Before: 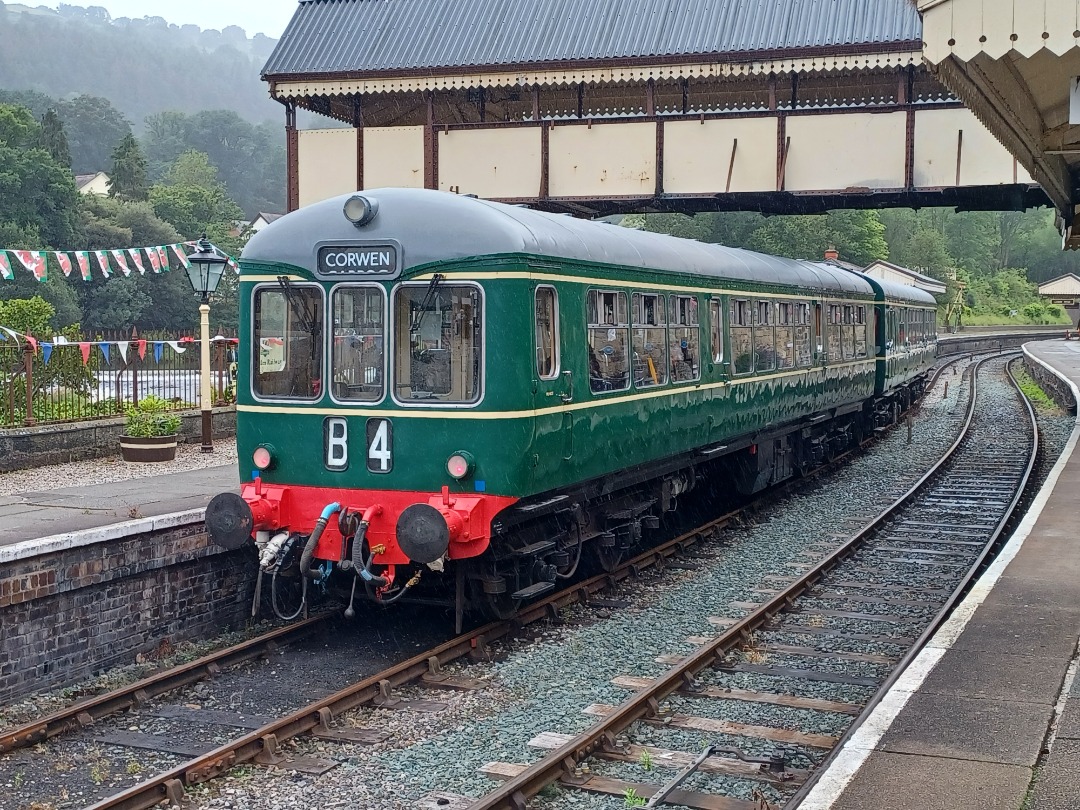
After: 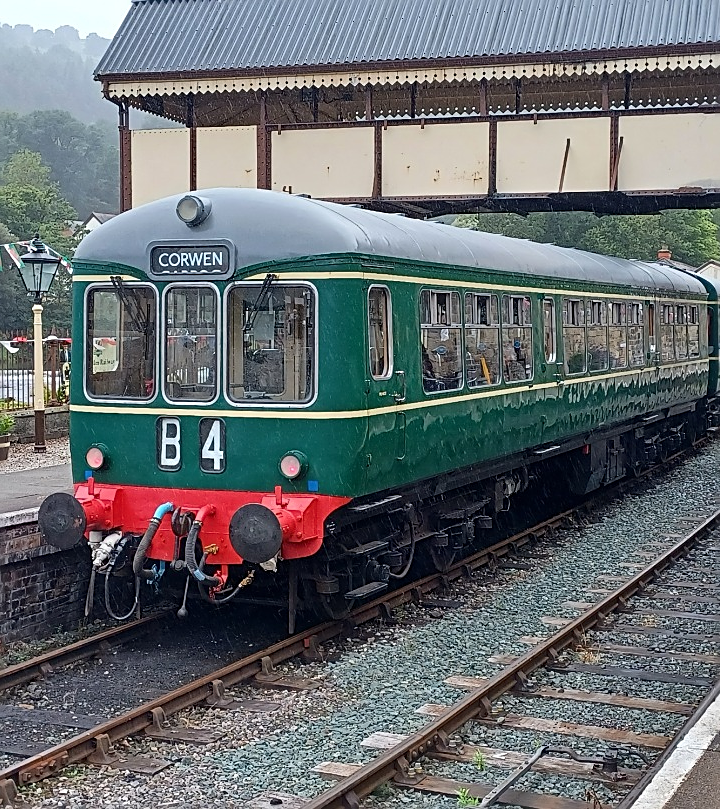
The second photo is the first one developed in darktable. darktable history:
sharpen: on, module defaults
crop and rotate: left 15.546%, right 17.787%
white balance: emerald 1
